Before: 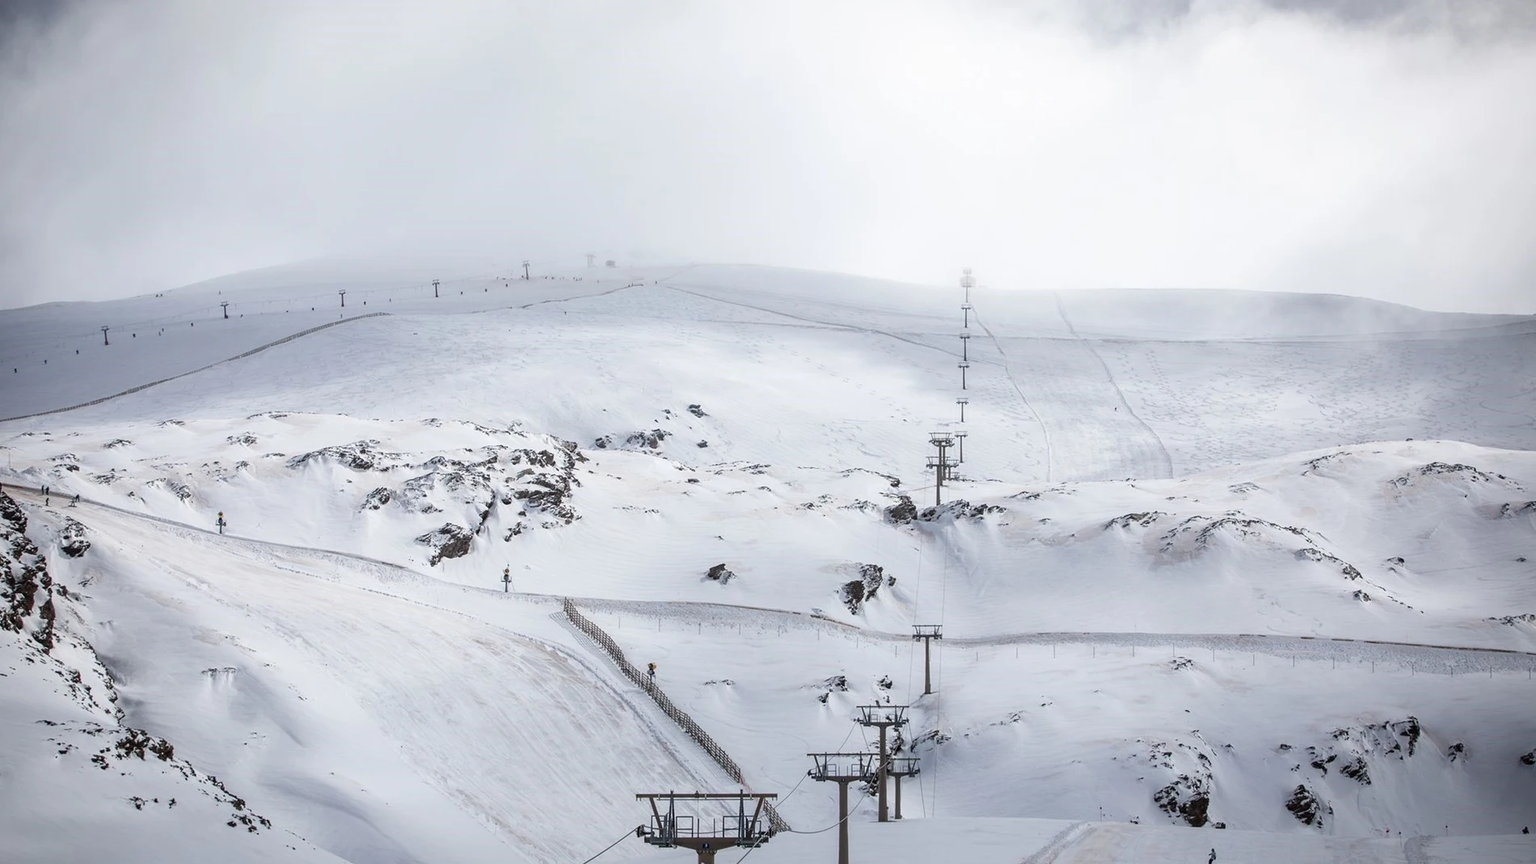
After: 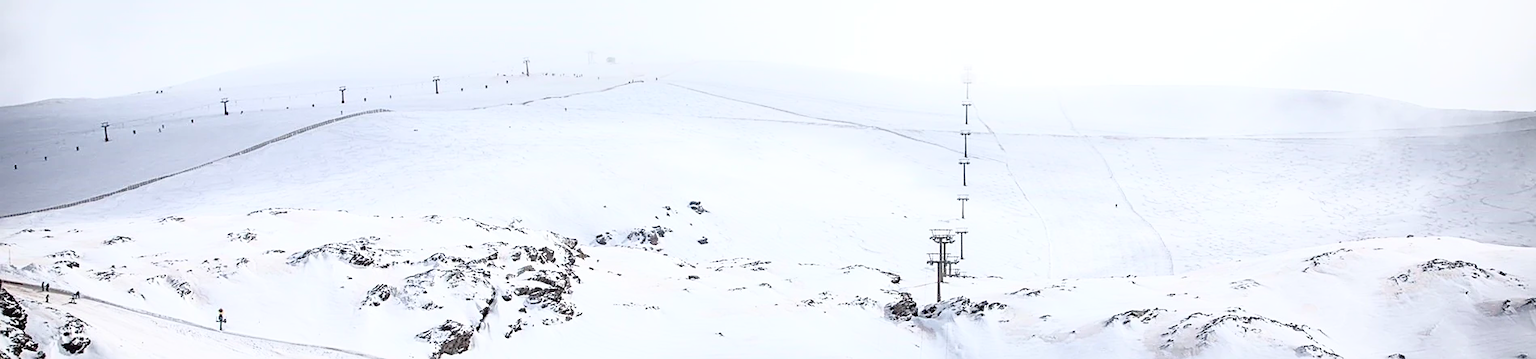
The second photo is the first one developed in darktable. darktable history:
crop and rotate: top 23.586%, bottom 34.834%
sharpen: on, module defaults
exposure: black level correction 0.001, exposure 0.142 EV, compensate exposure bias true, compensate highlight preservation false
contrast brightness saturation: contrast 0.24, brightness 0.092
tone curve: curves: ch0 [(0, 0) (0.003, 0.03) (0.011, 0.03) (0.025, 0.033) (0.044, 0.038) (0.069, 0.057) (0.1, 0.109) (0.136, 0.174) (0.177, 0.243) (0.224, 0.313) (0.277, 0.391) (0.335, 0.464) (0.399, 0.515) (0.468, 0.563) (0.543, 0.616) (0.623, 0.679) (0.709, 0.766) (0.801, 0.865) (0.898, 0.948) (1, 1)], color space Lab, linked channels, preserve colors none
color calibration: illuminant same as pipeline (D50), adaptation none (bypass), x 0.331, y 0.334, temperature 5003.16 K
